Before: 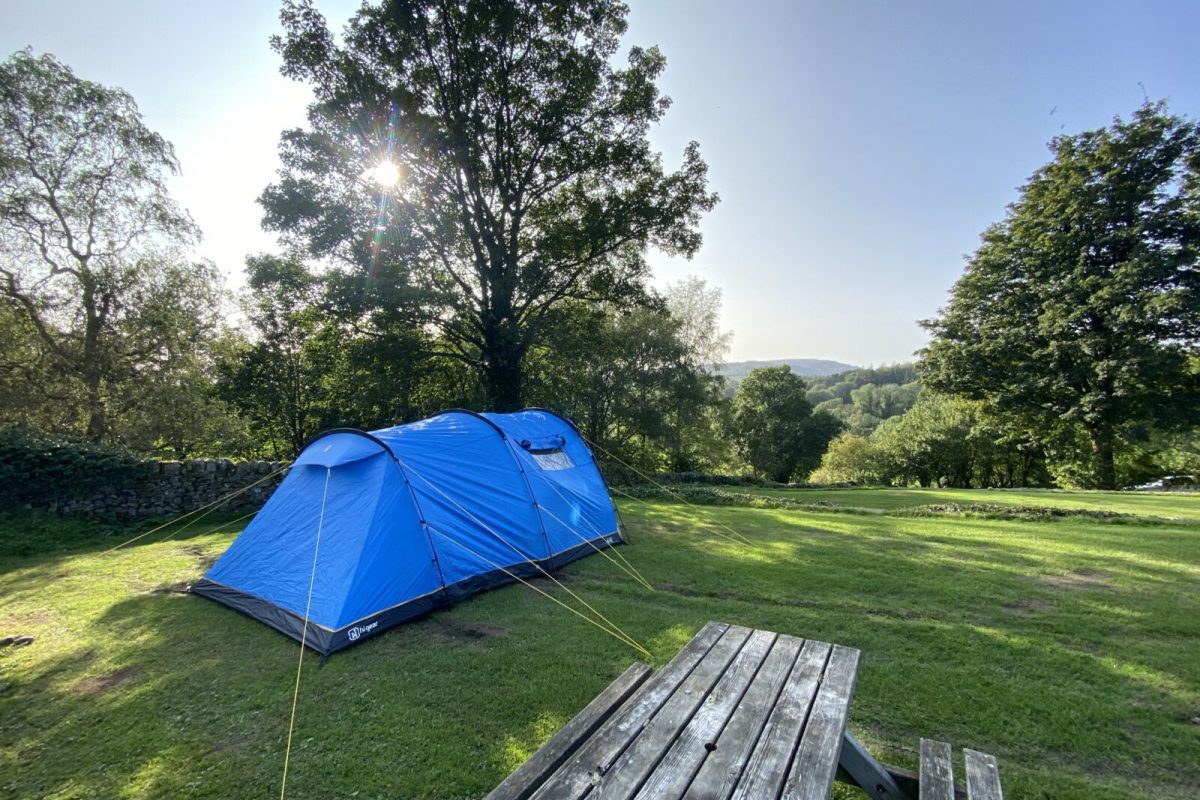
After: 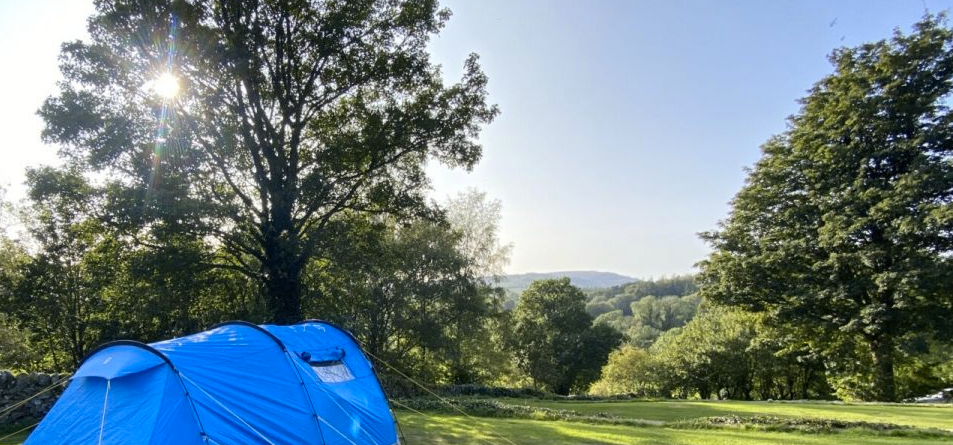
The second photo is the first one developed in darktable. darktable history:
crop: left 18.38%, top 11.092%, right 2.134%, bottom 33.217%
base curve: curves: ch0 [(0, 0) (0.472, 0.508) (1, 1)]
color contrast: green-magenta contrast 0.8, blue-yellow contrast 1.1, unbound 0
